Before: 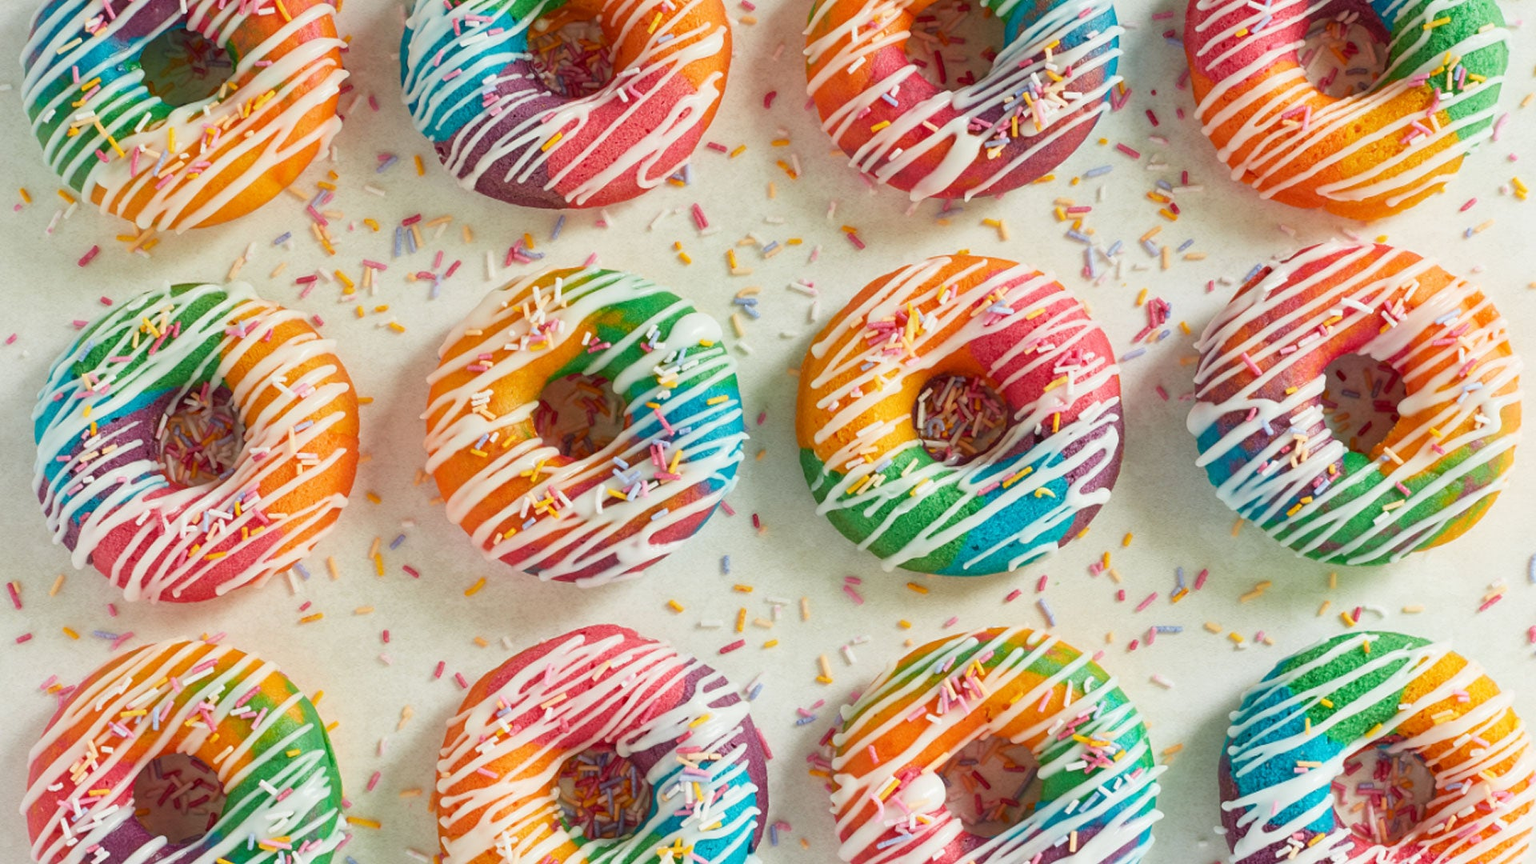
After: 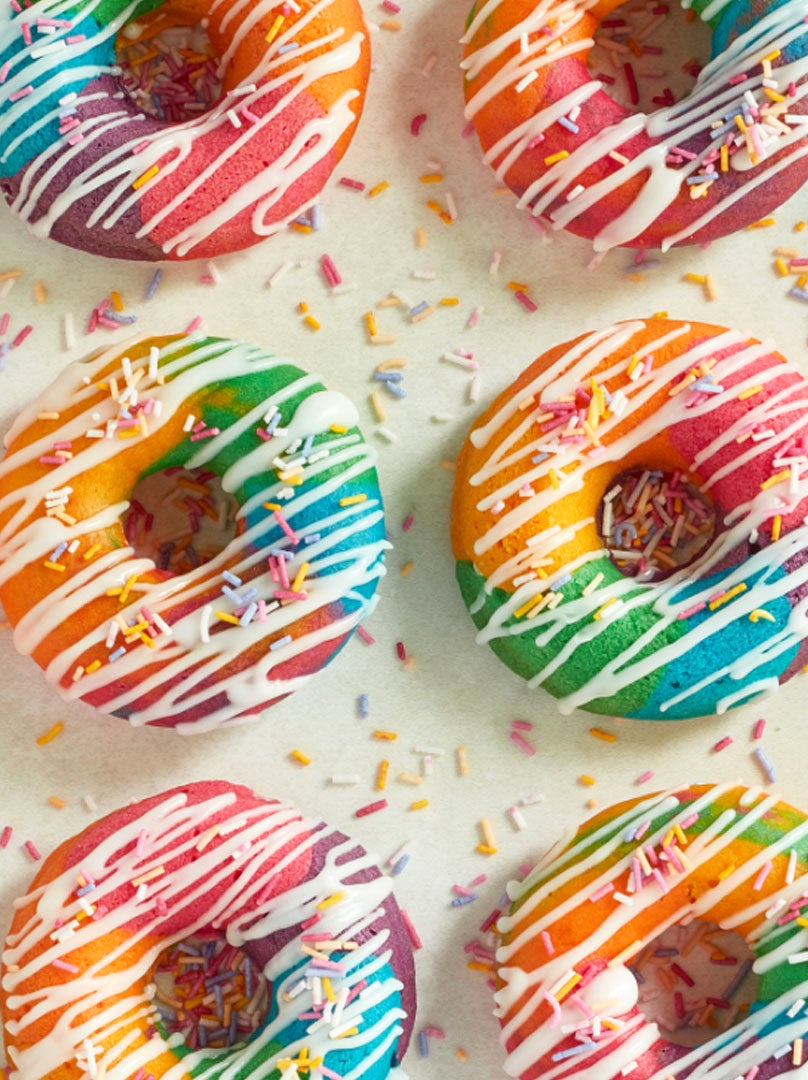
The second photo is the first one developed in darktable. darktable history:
shadows and highlights: radius 334.22, shadows 63.44, highlights 5.68, compress 87.25%, soften with gaussian
exposure: exposure 0.134 EV, compensate exposure bias true, compensate highlight preservation false
crop: left 28.352%, right 29.551%
